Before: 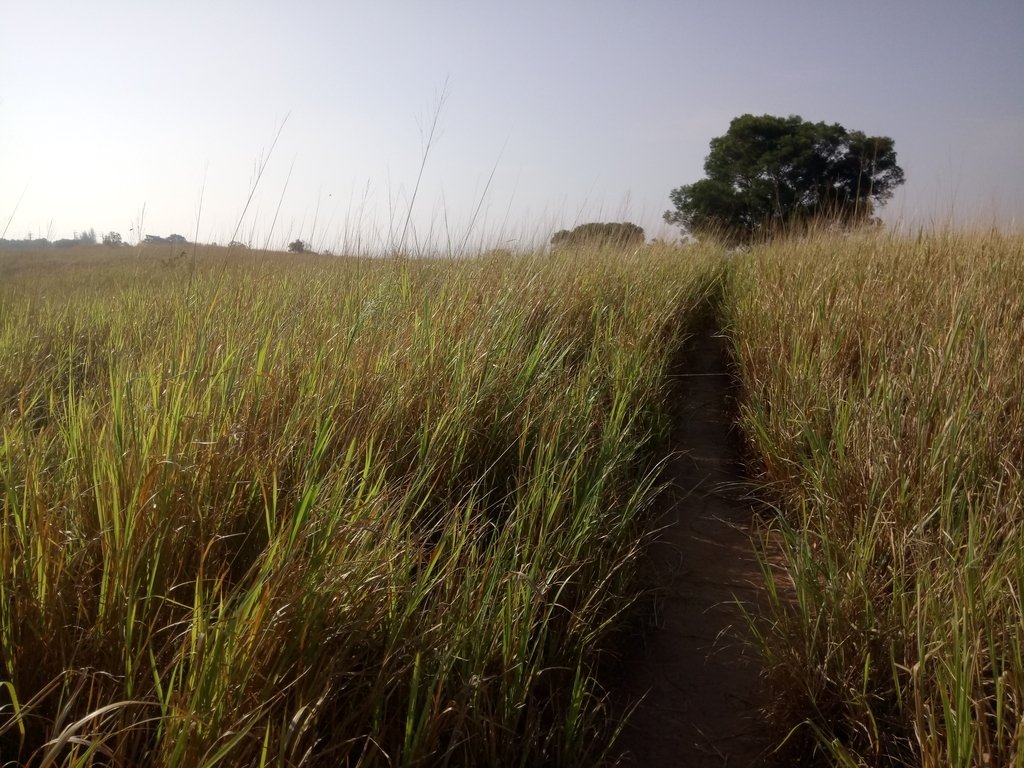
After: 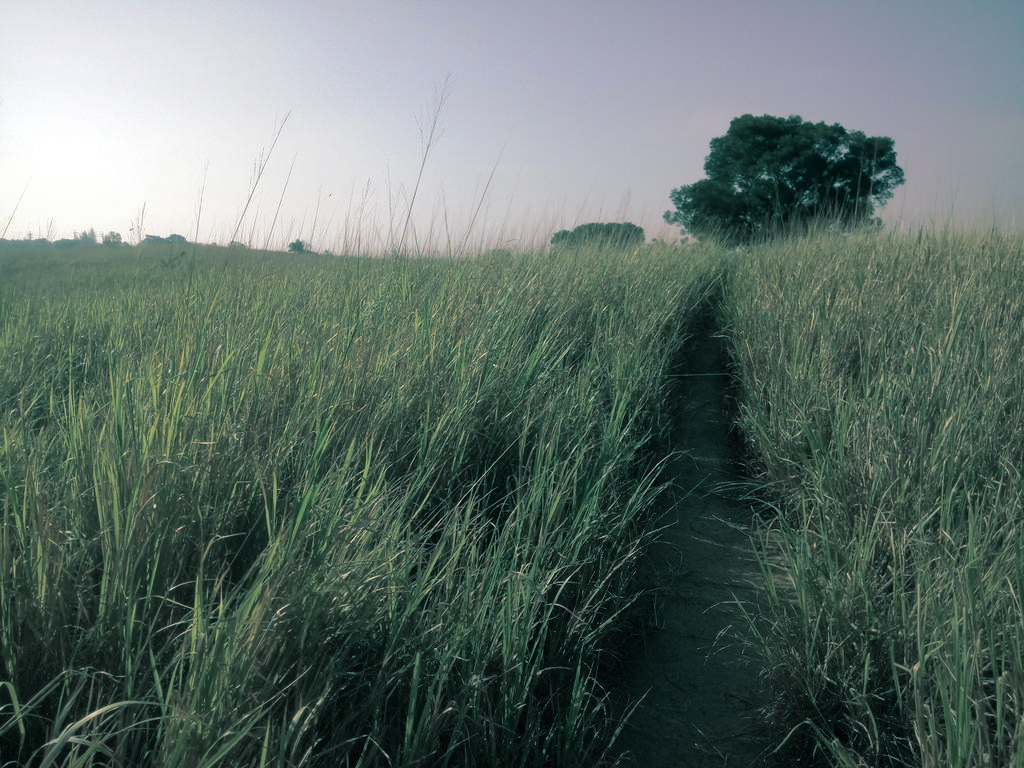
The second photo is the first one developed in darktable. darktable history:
exposure: compensate highlight preservation false
shadows and highlights: on, module defaults
split-toning: shadows › hue 183.6°, shadows › saturation 0.52, highlights › hue 0°, highlights › saturation 0
